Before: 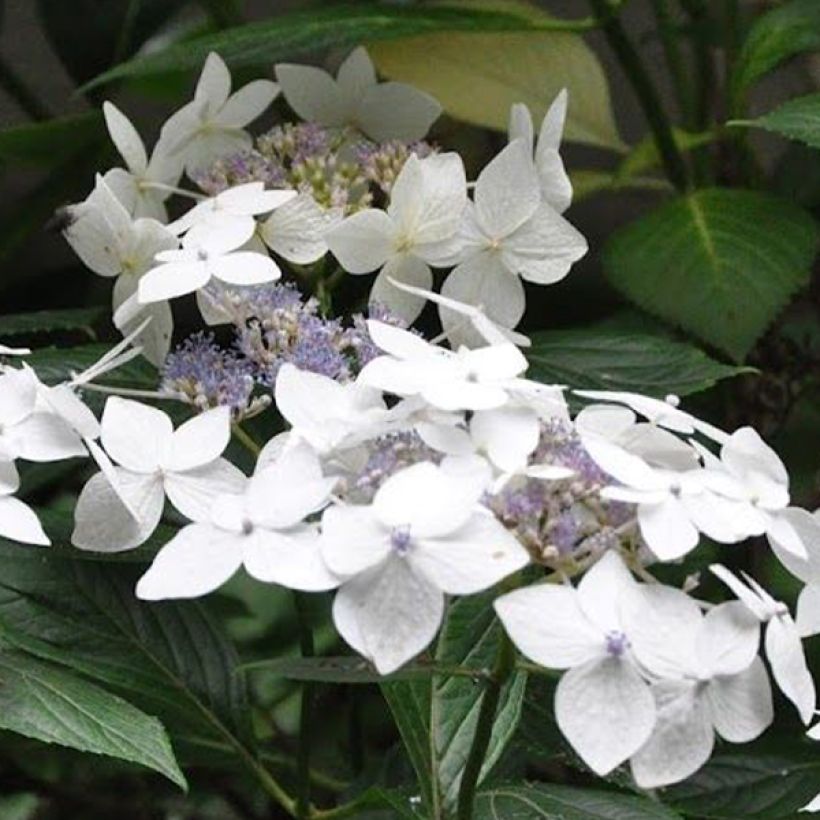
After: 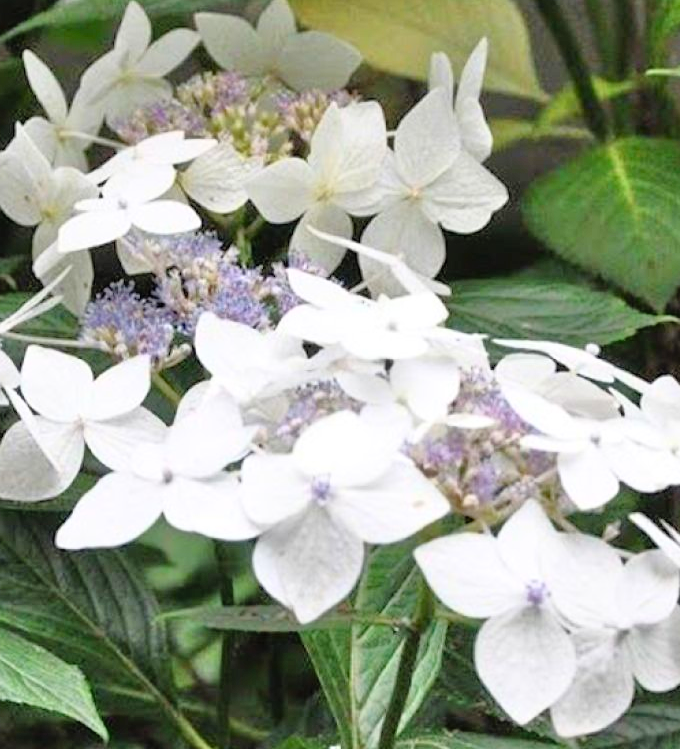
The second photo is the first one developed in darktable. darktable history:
tone equalizer: -7 EV 0.159 EV, -6 EV 0.632 EV, -5 EV 1.18 EV, -4 EV 1.37 EV, -3 EV 1.18 EV, -2 EV 0.6 EV, -1 EV 0.154 EV
contrast brightness saturation: contrast 0.196, brightness 0.149, saturation 0.141
crop: left 9.782%, top 6.323%, right 7.197%, bottom 2.28%
